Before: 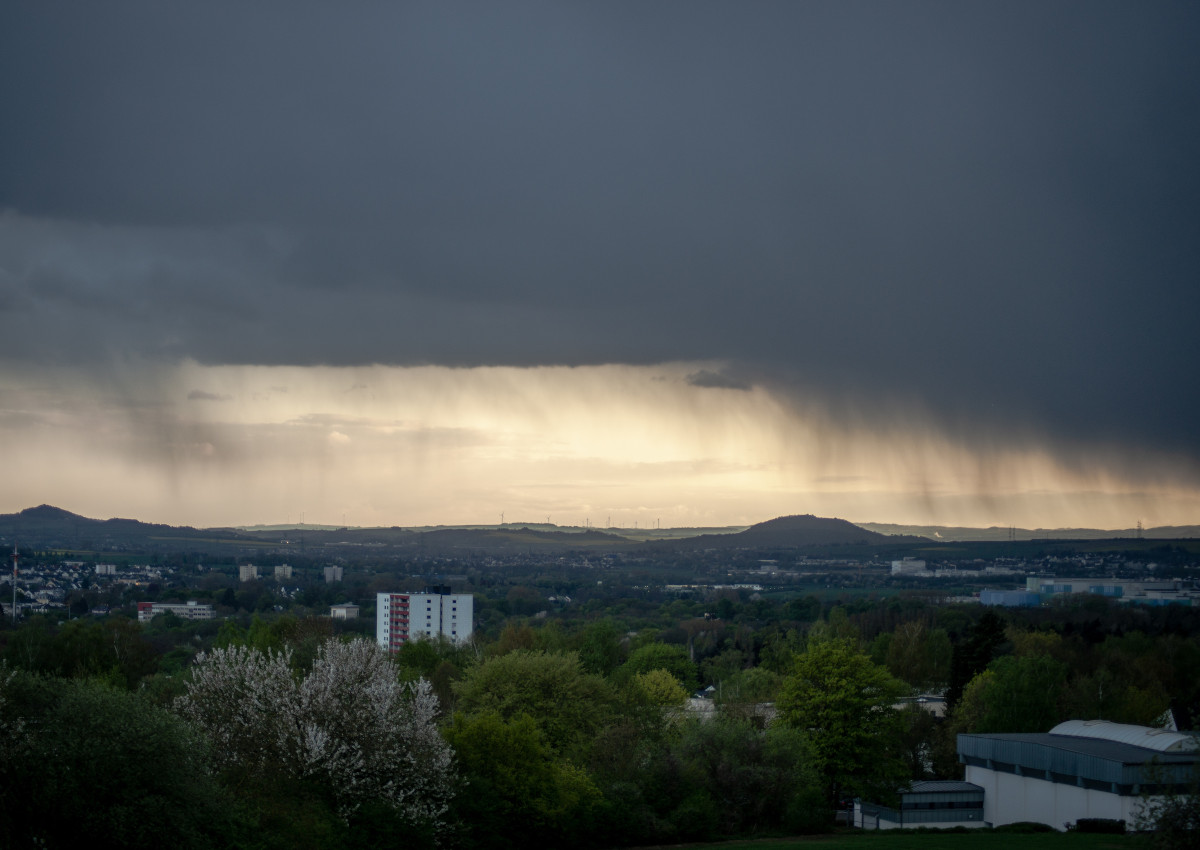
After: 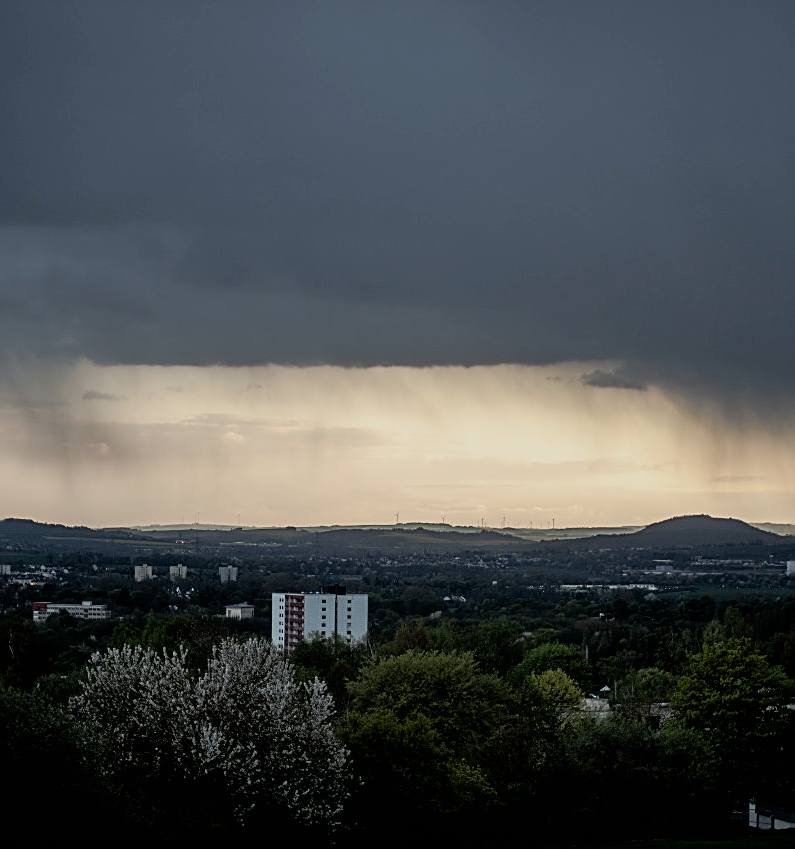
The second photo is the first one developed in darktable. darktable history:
crop and rotate: left 8.823%, right 24.893%
filmic rgb: black relative exposure -7.76 EV, white relative exposure 4.41 EV, hardness 3.75, latitude 49.09%, contrast 1.101
sharpen: amount 0.894
